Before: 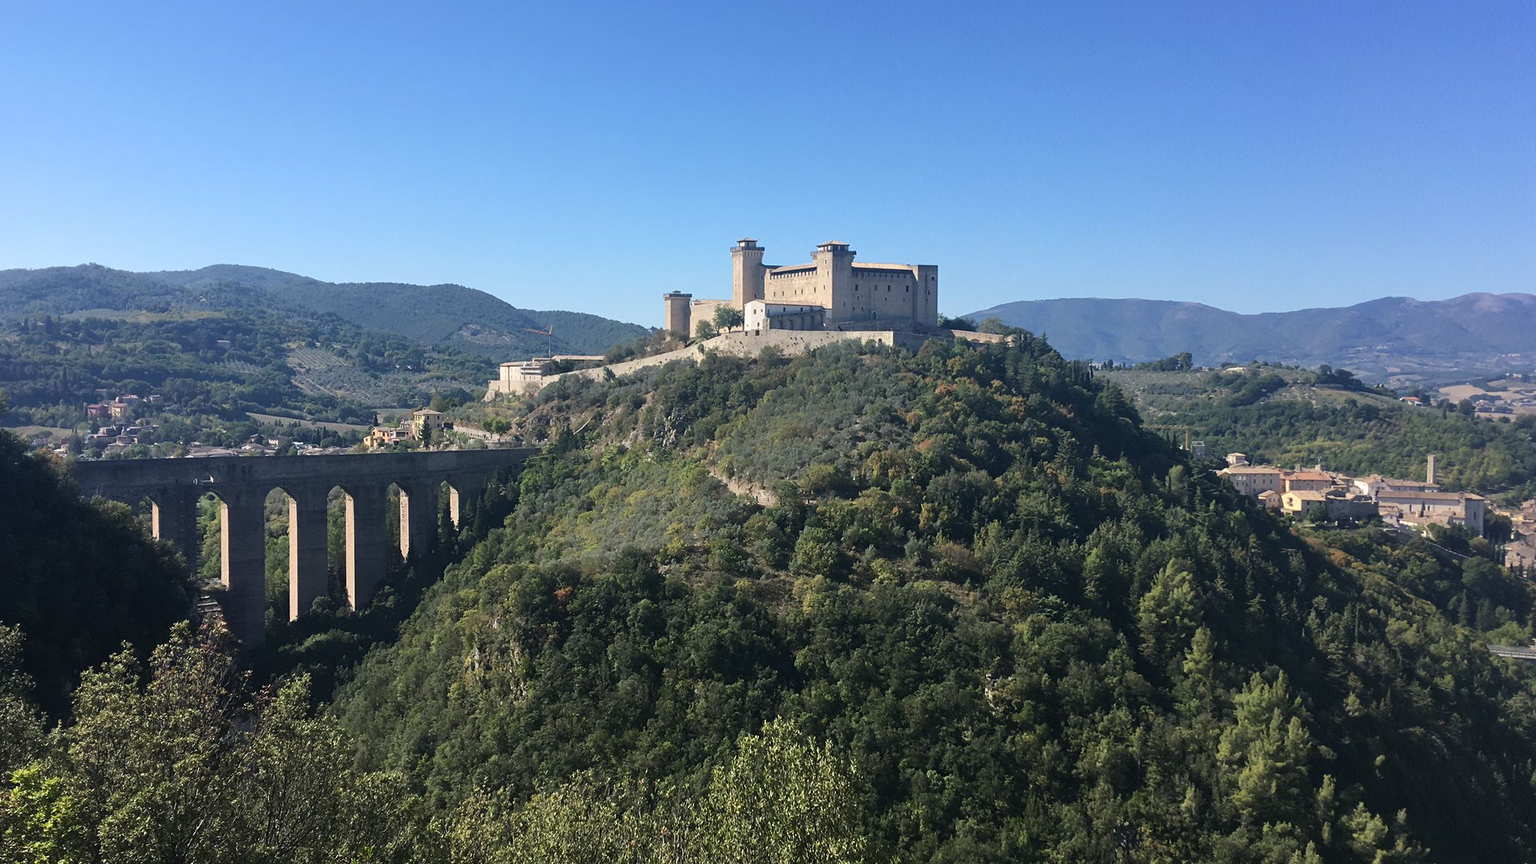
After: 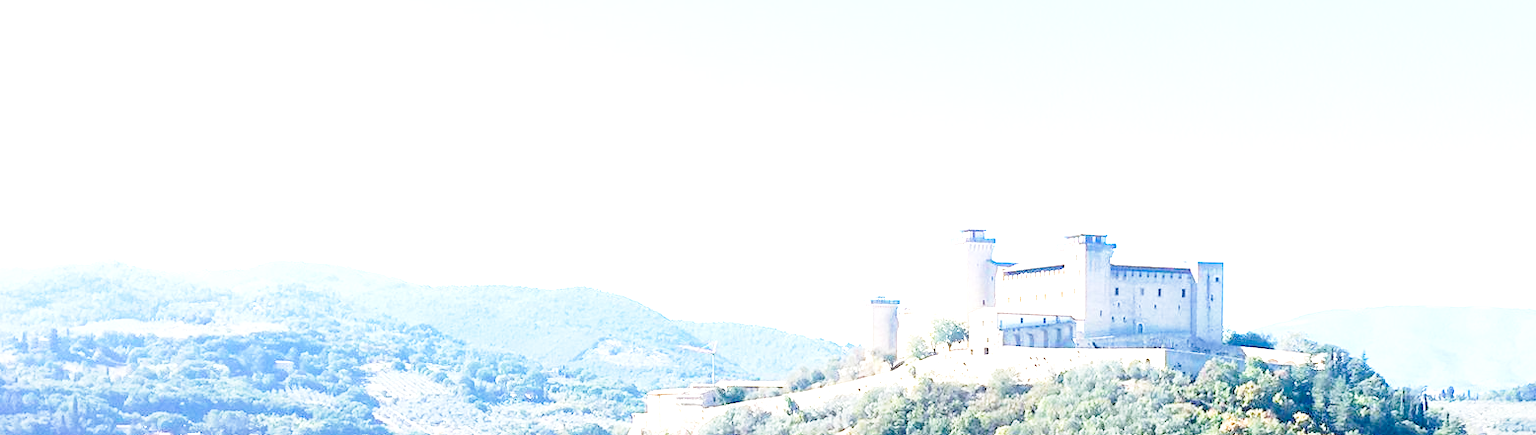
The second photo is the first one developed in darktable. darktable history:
color balance rgb: perceptual saturation grading › global saturation 27.604%, perceptual saturation grading › highlights -25.286%, perceptual saturation grading › shadows 25.834%, perceptual brilliance grading › global brilliance 10.31%, perceptual brilliance grading › shadows 15.288%
exposure: exposure 0.785 EV, compensate highlight preservation false
tone equalizer: -8 EV -1.05 EV, -7 EV -1.02 EV, -6 EV -0.884 EV, -5 EV -0.547 EV, -3 EV 0.583 EV, -2 EV 0.883 EV, -1 EV 0.996 EV, +0 EV 1.06 EV, mask exposure compensation -0.49 EV
base curve: curves: ch0 [(0, 0) (0.028, 0.03) (0.121, 0.232) (0.46, 0.748) (0.859, 0.968) (1, 1)], preserve colors none
crop: left 0.519%, top 7.646%, right 23.443%, bottom 53.999%
